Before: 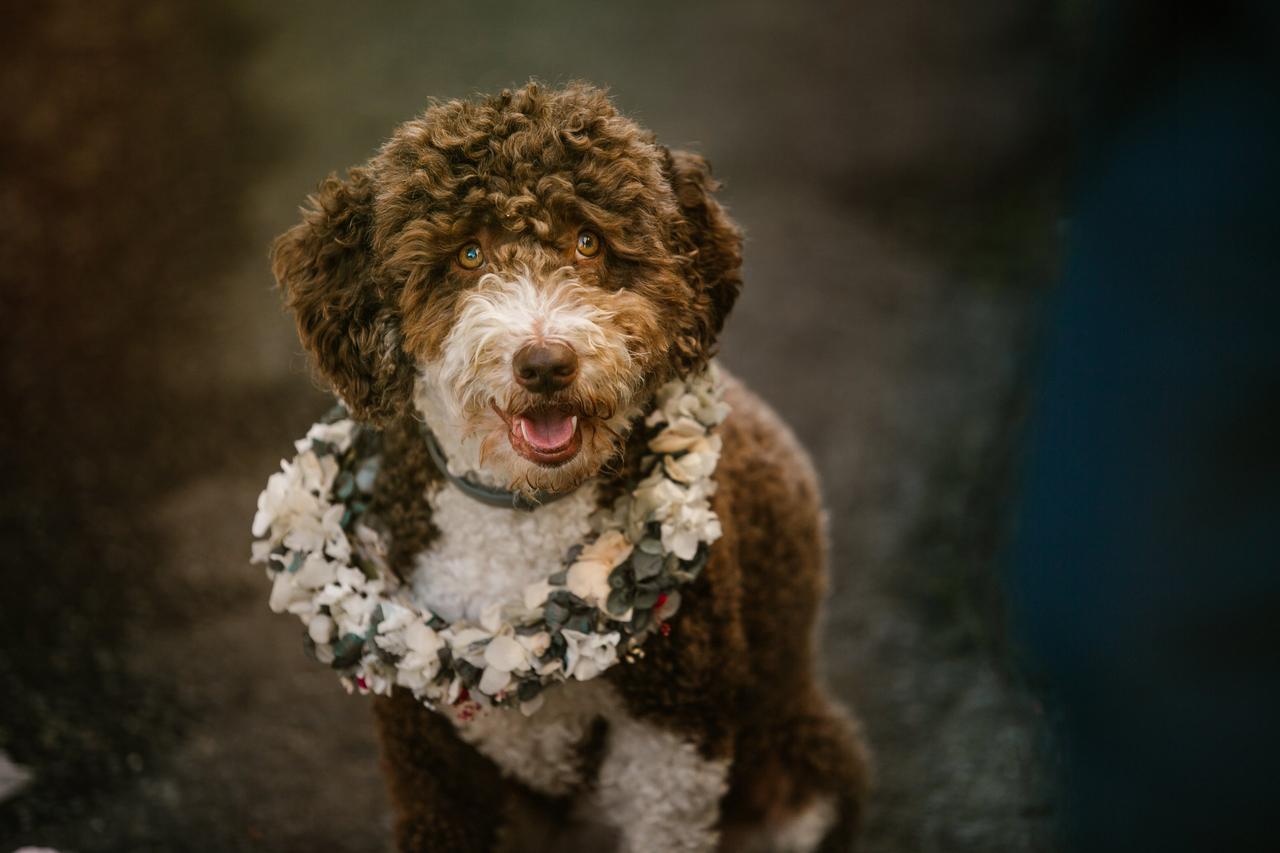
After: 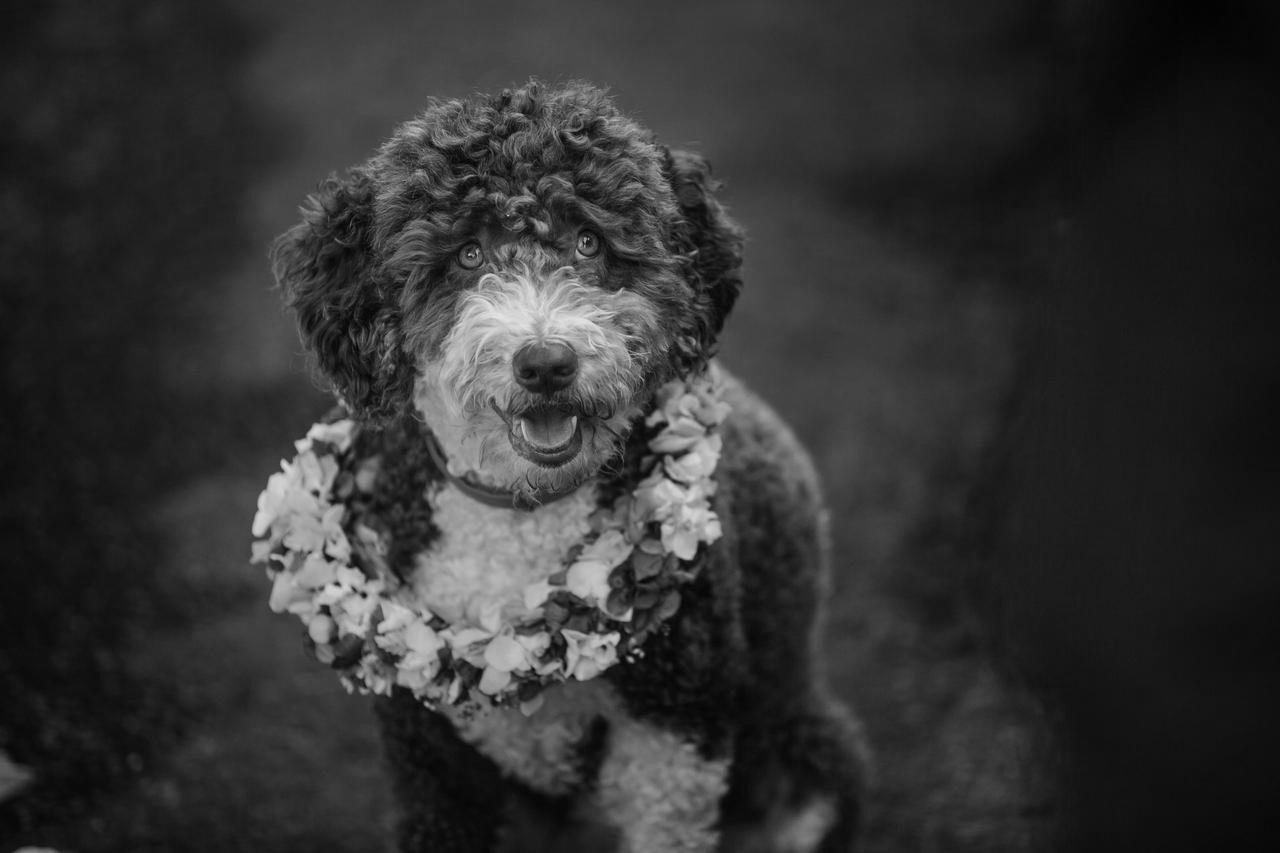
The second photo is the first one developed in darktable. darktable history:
vignetting: fall-off start 100%, brightness -0.282, width/height ratio 1.31
monochrome: a 30.25, b 92.03
white balance: red 0.974, blue 1.044
